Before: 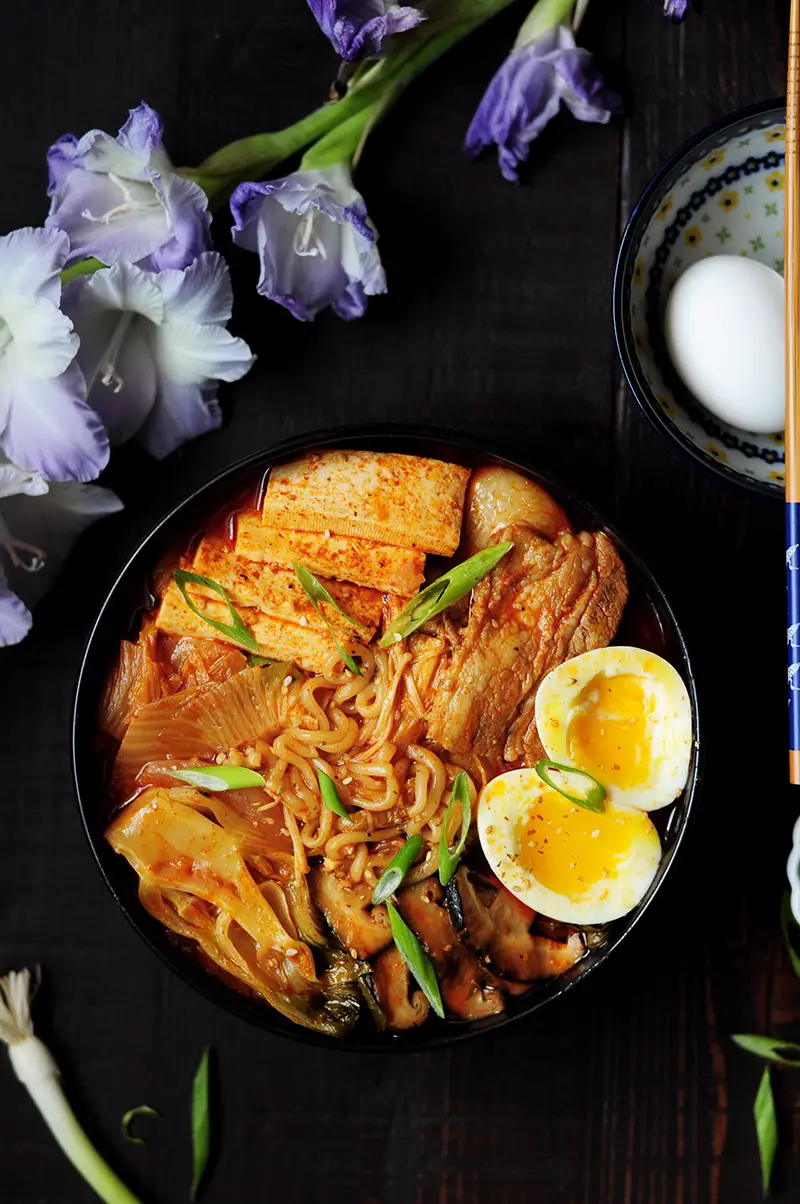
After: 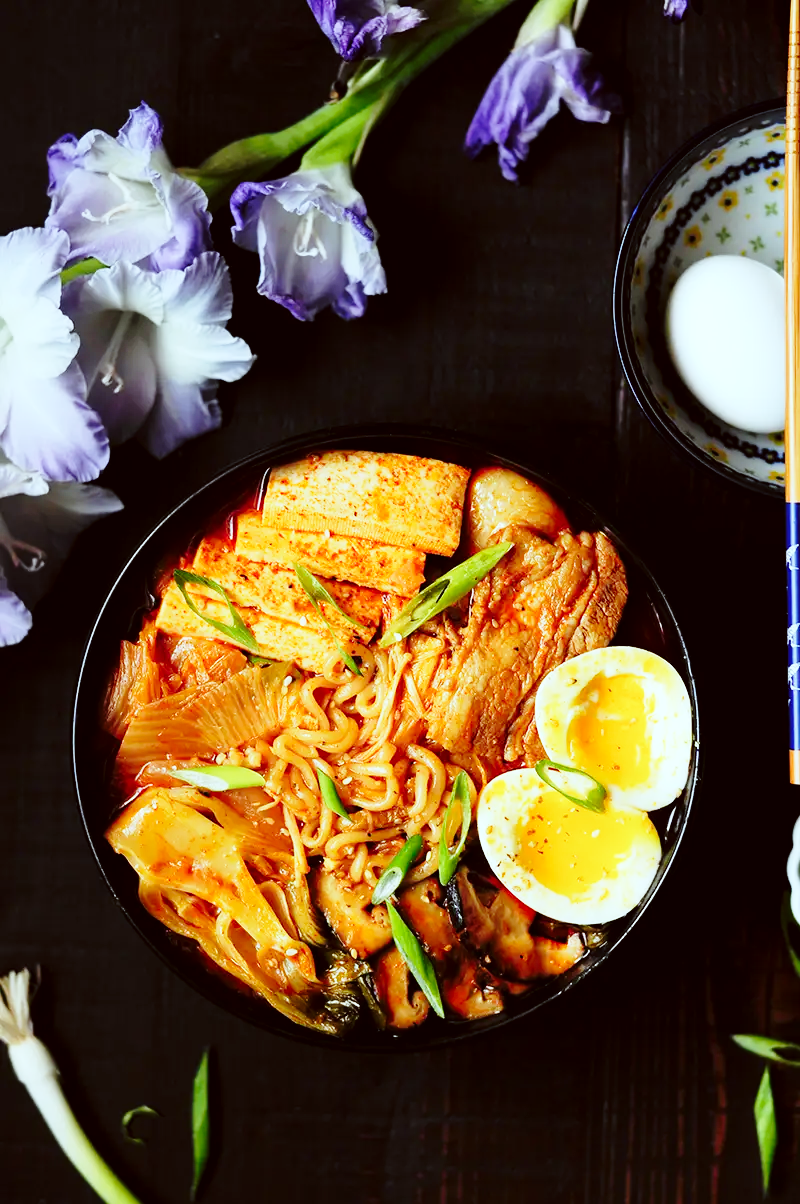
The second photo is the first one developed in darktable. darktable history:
base curve: curves: ch0 [(0, 0) (0.028, 0.03) (0.121, 0.232) (0.46, 0.748) (0.859, 0.968) (1, 1)], preserve colors none
color correction: highlights a* -4.88, highlights b* -4.52, shadows a* 3.91, shadows b* 4.53
